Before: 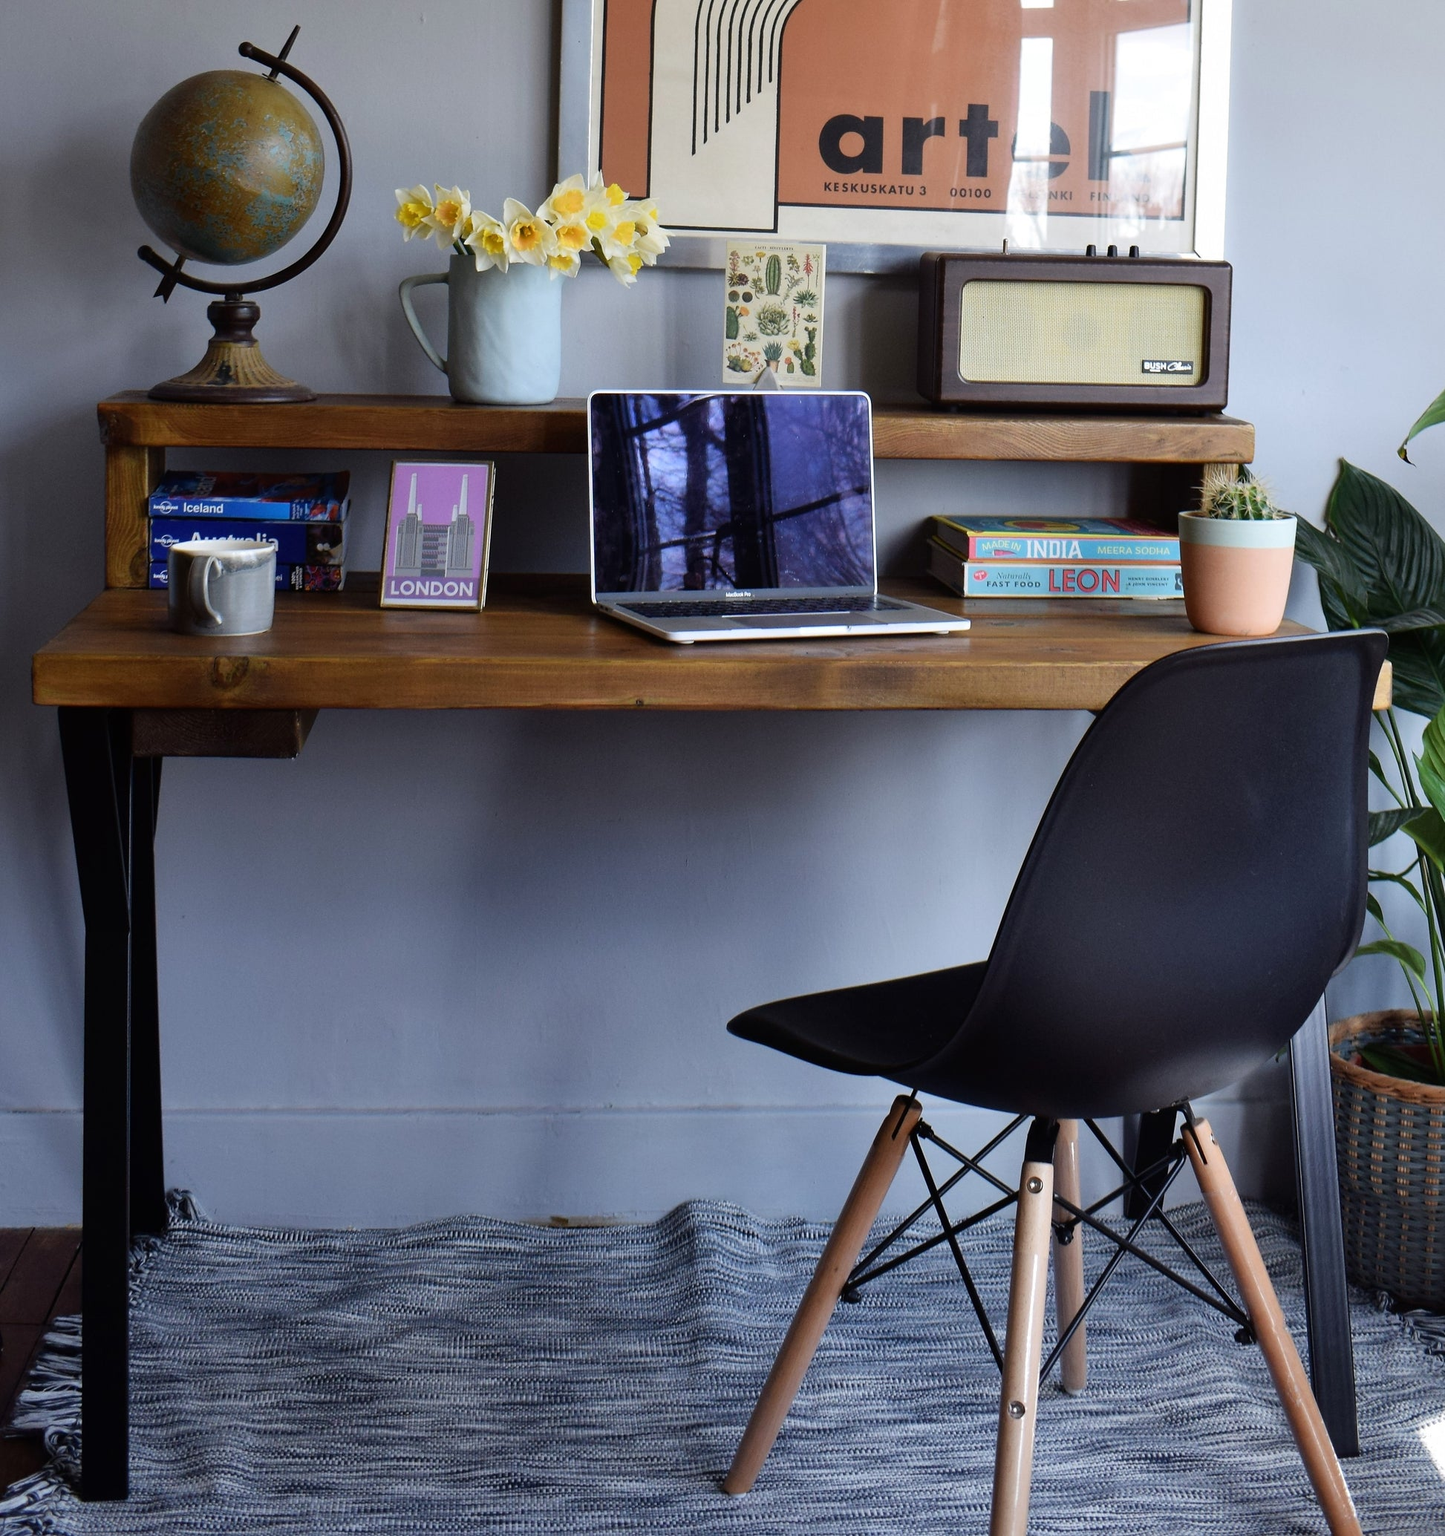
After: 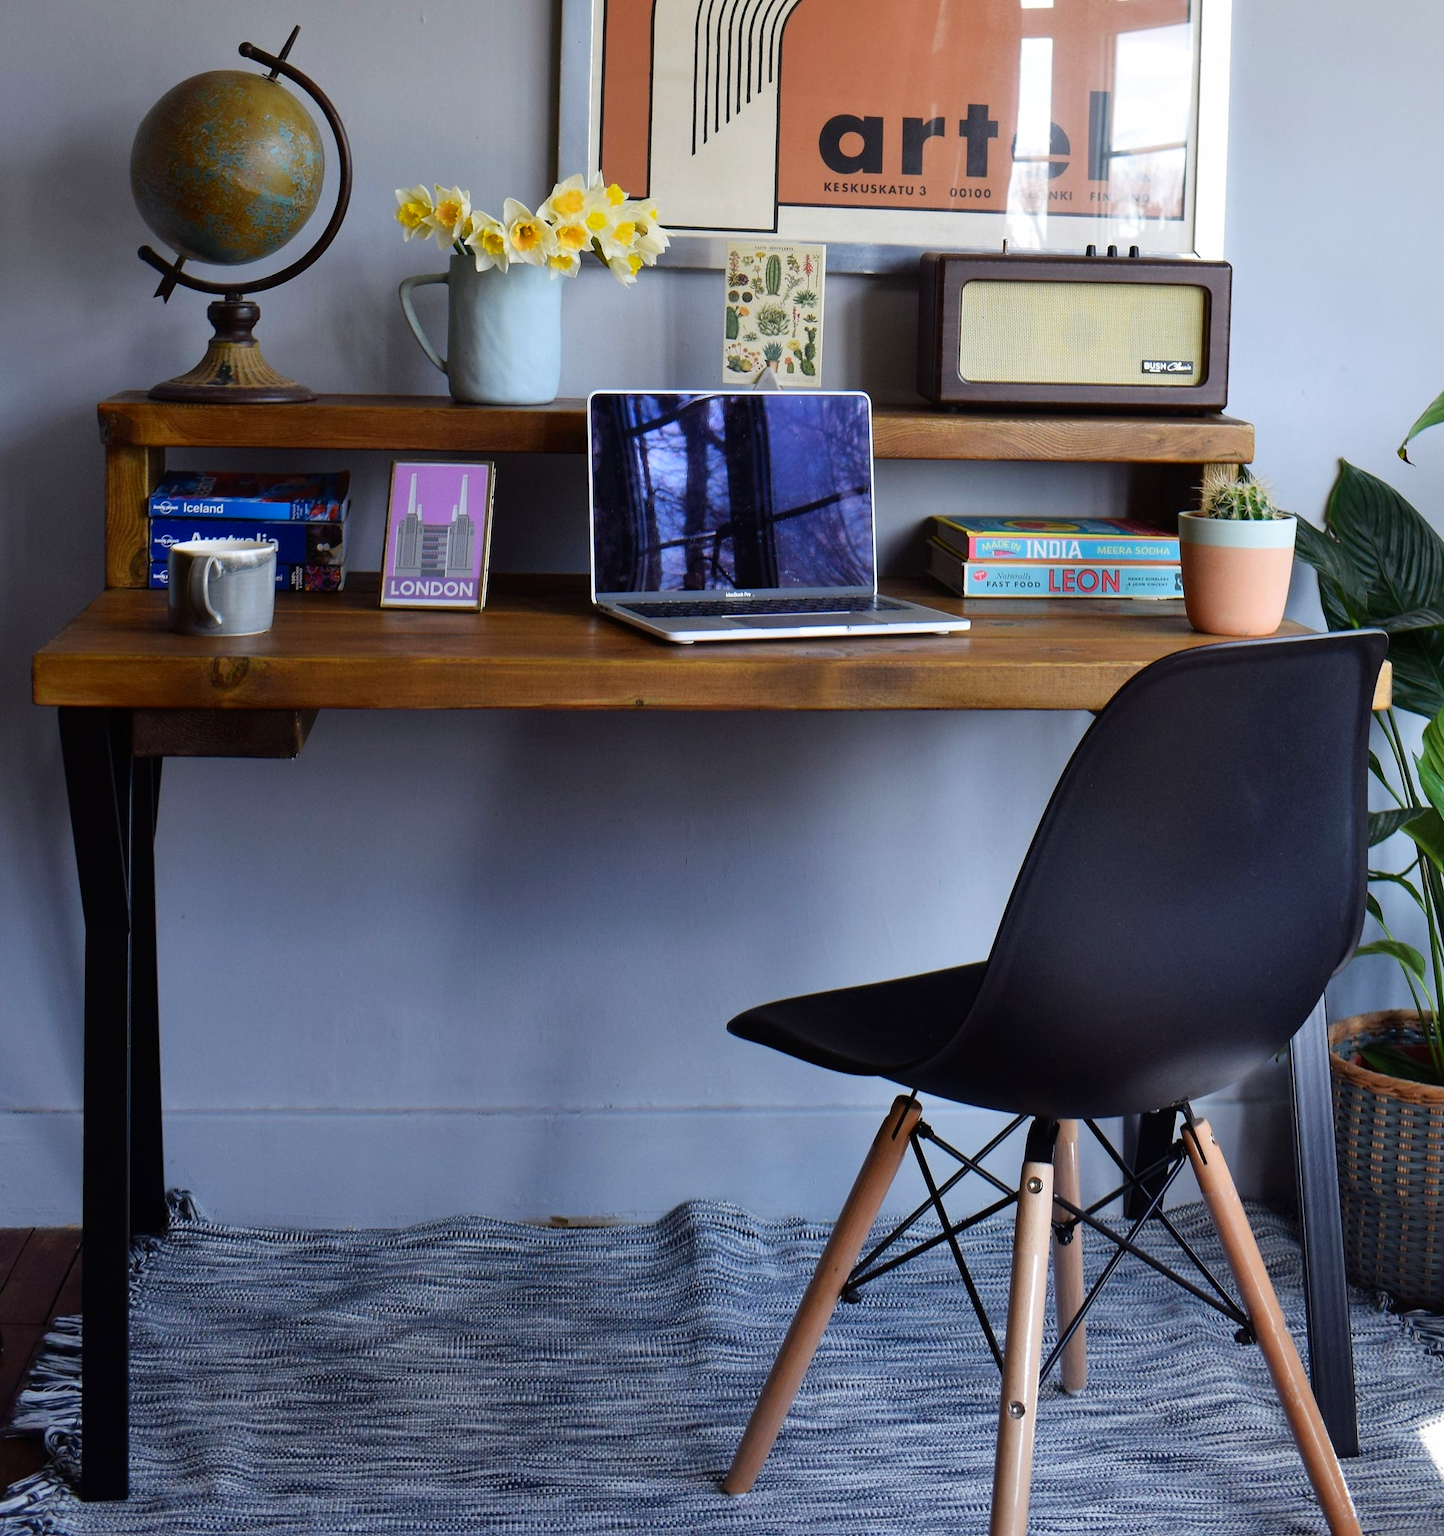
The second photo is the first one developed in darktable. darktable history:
contrast brightness saturation: saturation 0.179
